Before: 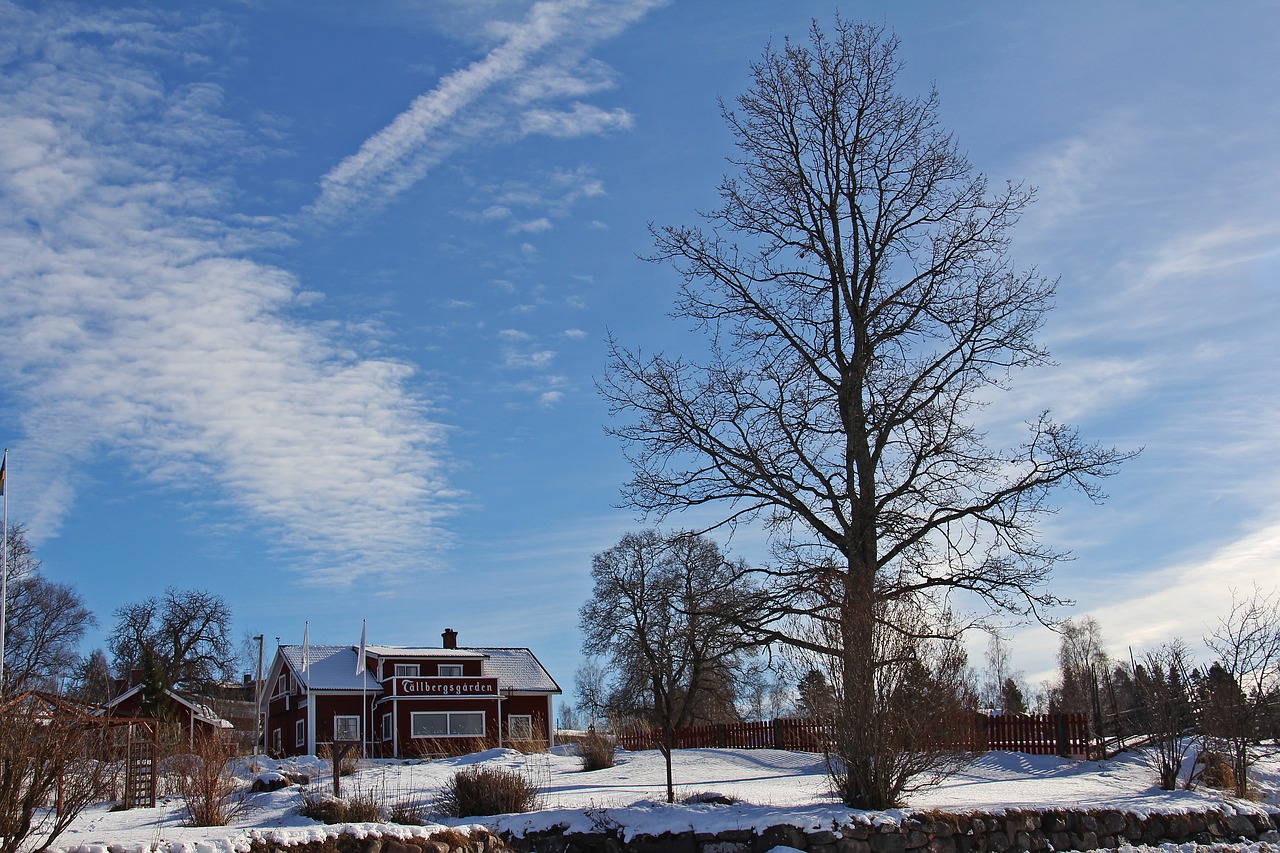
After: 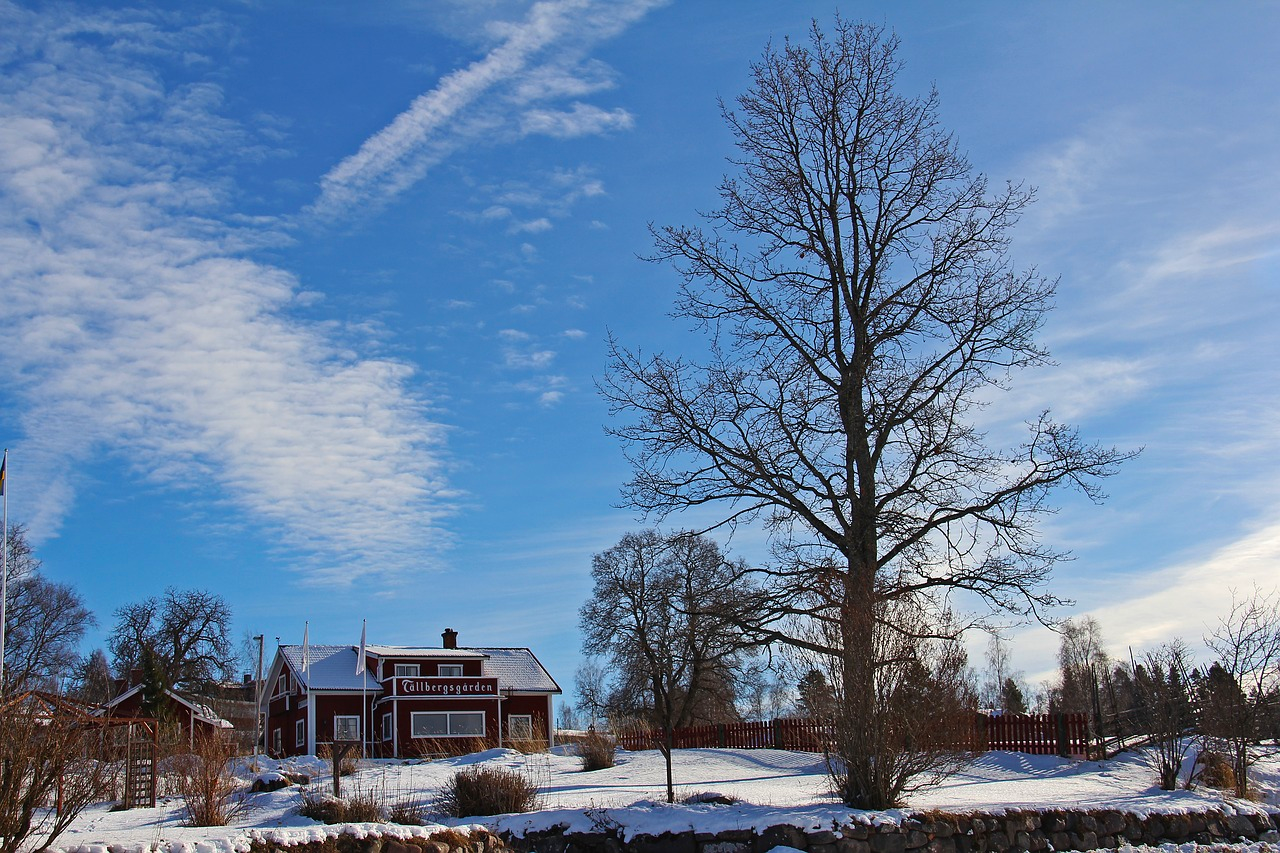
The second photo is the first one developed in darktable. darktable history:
color balance rgb: linear chroma grading › shadows -8.691%, linear chroma grading › global chroma 9.808%, perceptual saturation grading › global saturation 10.439%, global vibrance 15.107%
